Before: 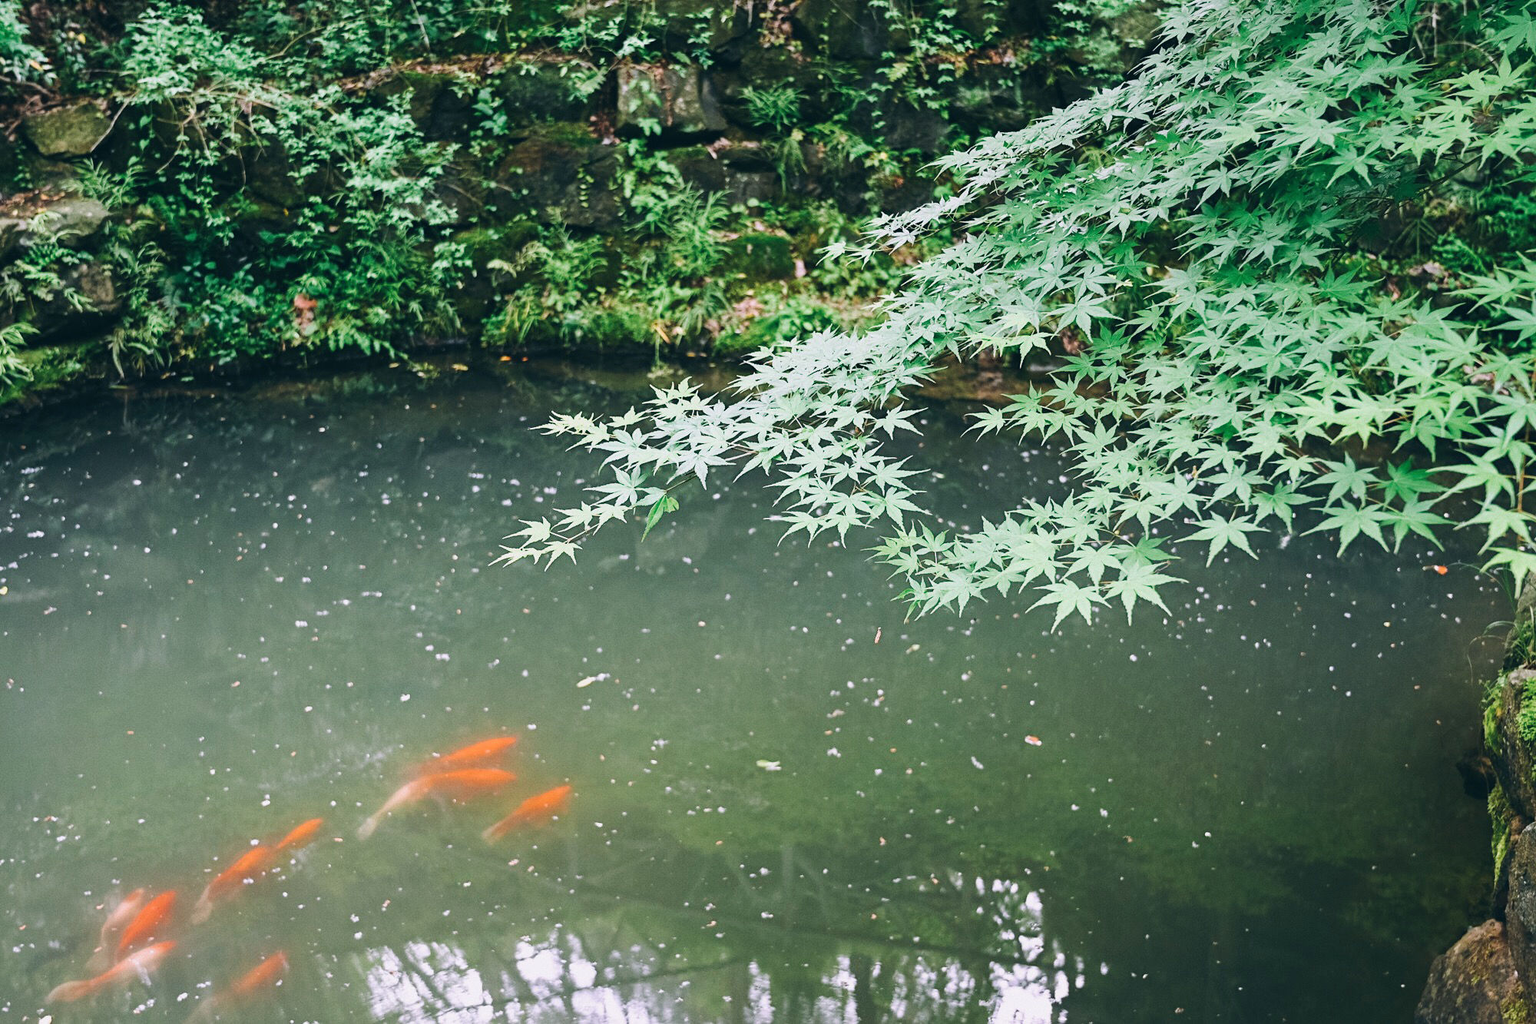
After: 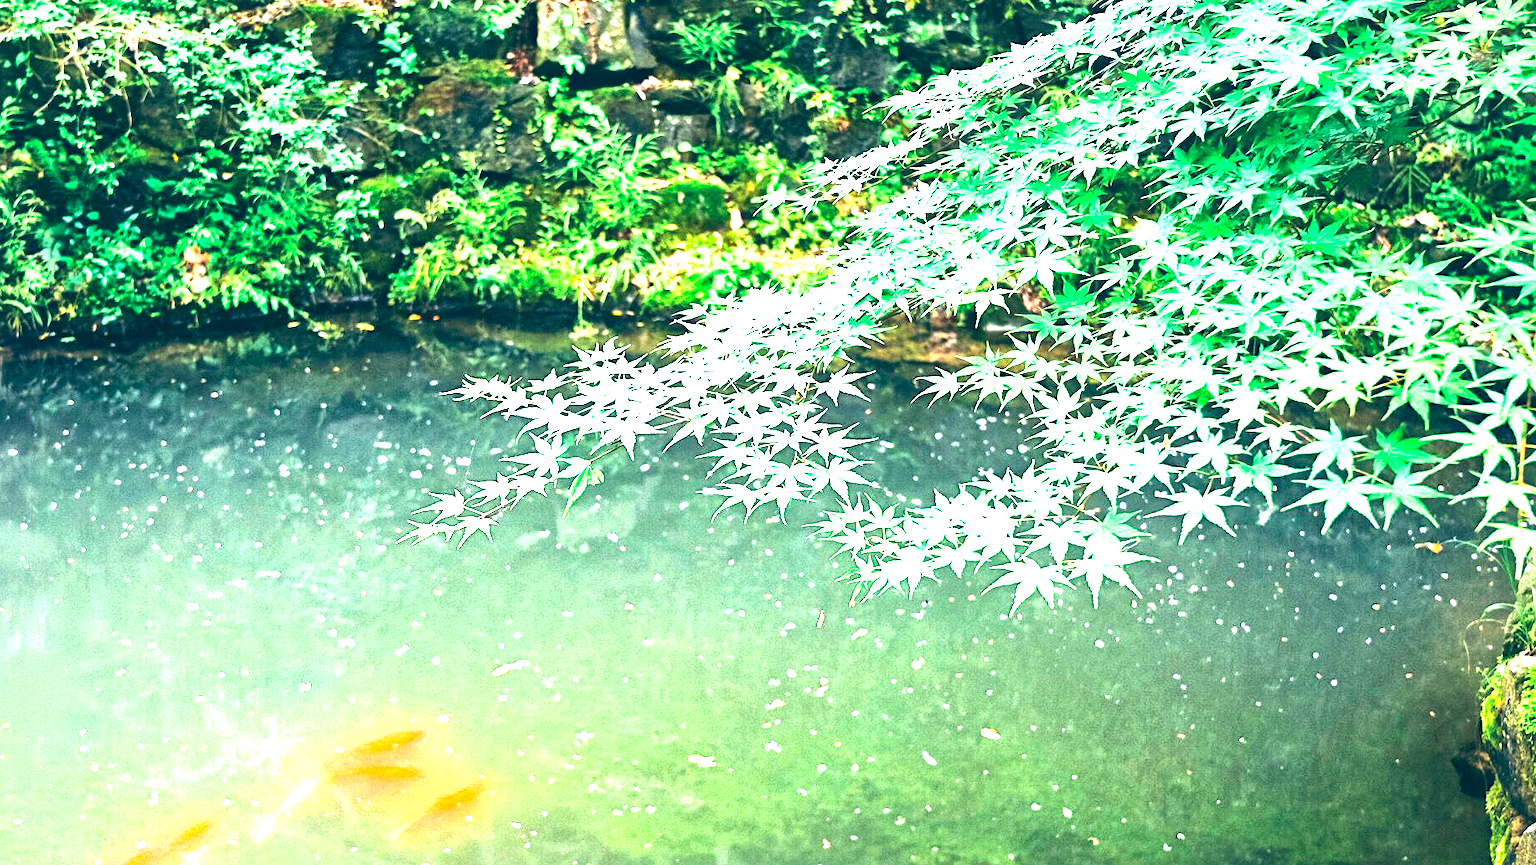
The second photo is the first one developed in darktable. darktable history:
crop: left 8.155%, top 6.611%, bottom 15.385%
exposure: black level correction 0, exposure 2.138 EV, compensate exposure bias true, compensate highlight preservation false
haze removal: compatibility mode true, adaptive false
rgb curve: curves: ch0 [(0, 0) (0.093, 0.159) (0.241, 0.265) (0.414, 0.42) (1, 1)], compensate middle gray true, preserve colors basic power
contrast brightness saturation: contrast 0.16, saturation 0.32
local contrast: mode bilateral grid, contrast 20, coarseness 50, detail 161%, midtone range 0.2
